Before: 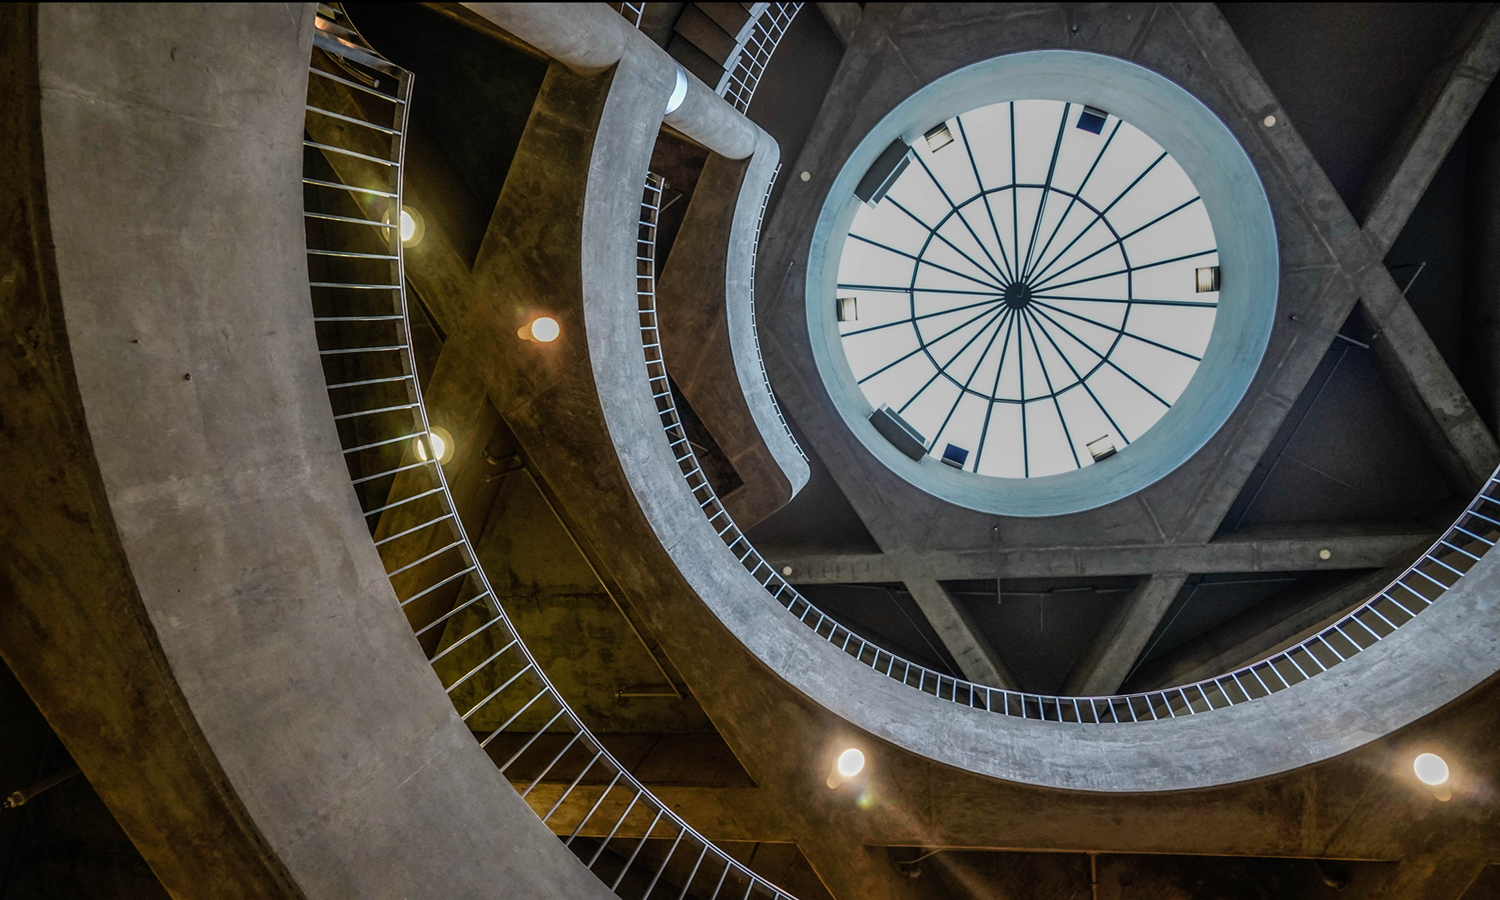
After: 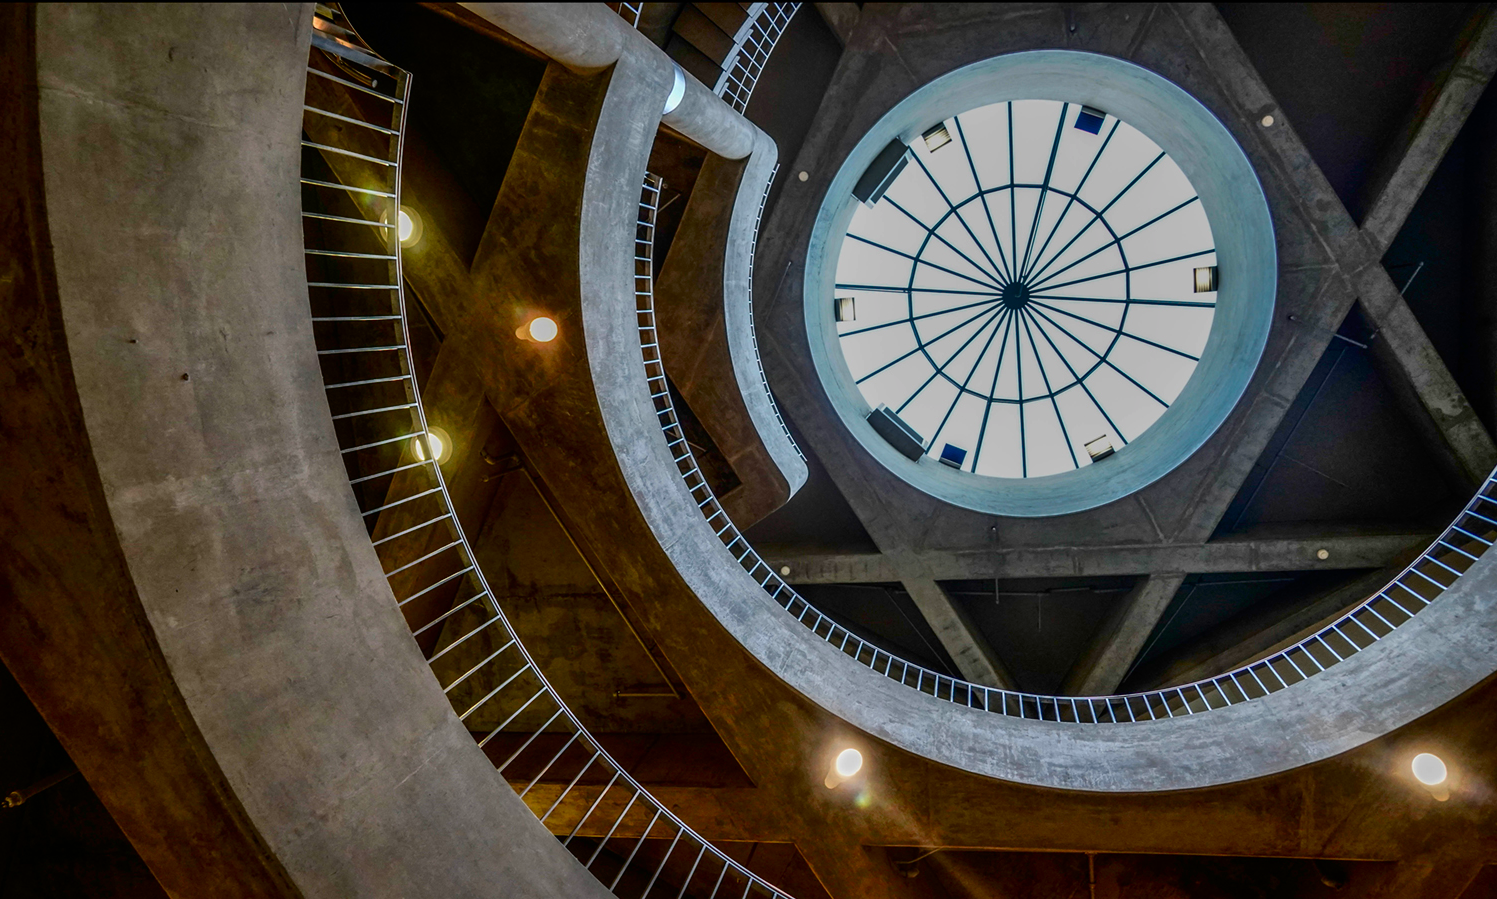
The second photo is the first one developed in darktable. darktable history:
contrast brightness saturation: contrast 0.214, brightness -0.102, saturation 0.207
crop: left 0.141%
shadows and highlights: on, module defaults
